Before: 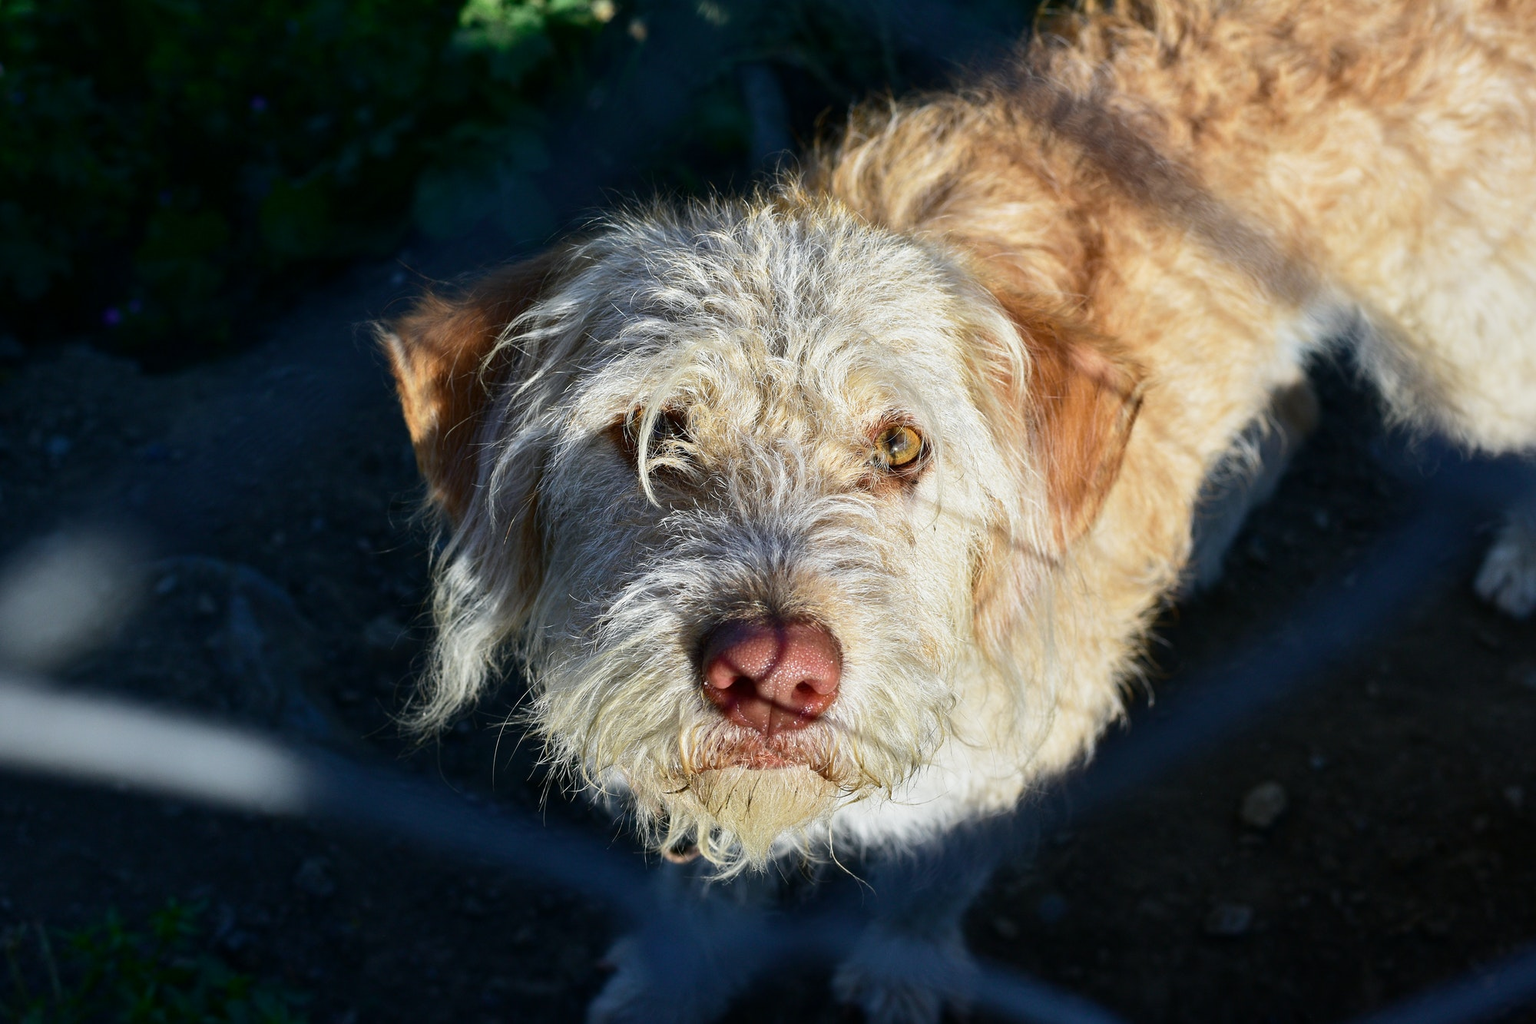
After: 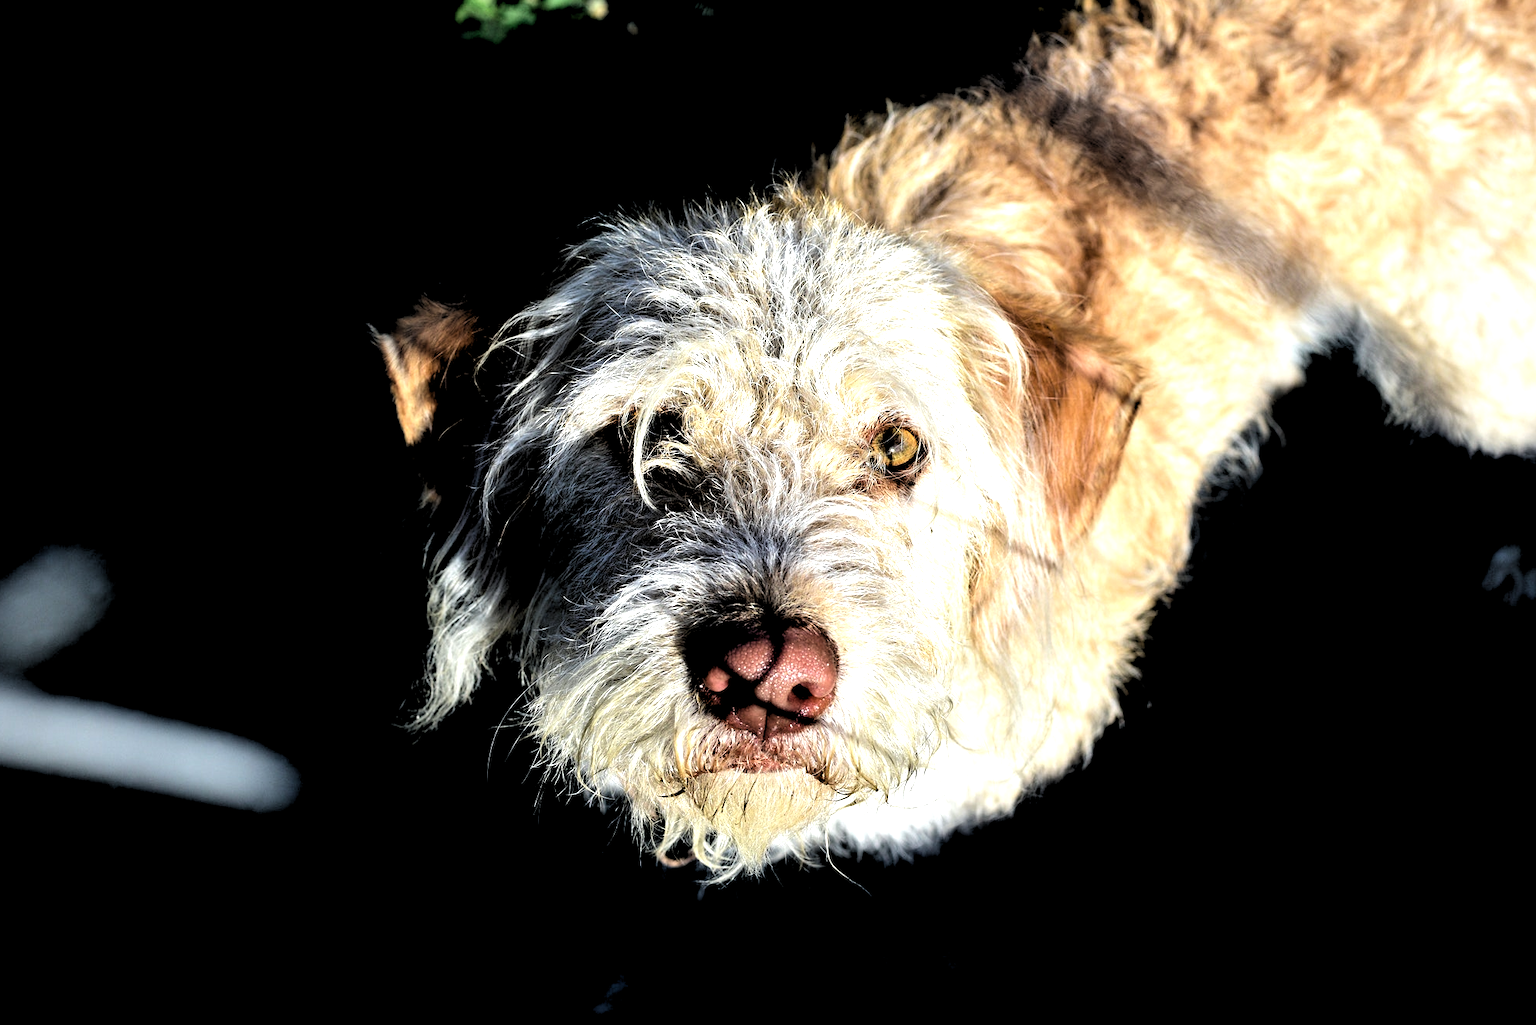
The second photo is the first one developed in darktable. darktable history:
crop and rotate: left 0.614%, top 0.179%, bottom 0.309%
rgb levels: levels [[0.034, 0.472, 0.904], [0, 0.5, 1], [0, 0.5, 1]]
tone equalizer: -8 EV -0.75 EV, -7 EV -0.7 EV, -6 EV -0.6 EV, -5 EV -0.4 EV, -3 EV 0.4 EV, -2 EV 0.6 EV, -1 EV 0.7 EV, +0 EV 0.75 EV, edges refinement/feathering 500, mask exposure compensation -1.57 EV, preserve details no
